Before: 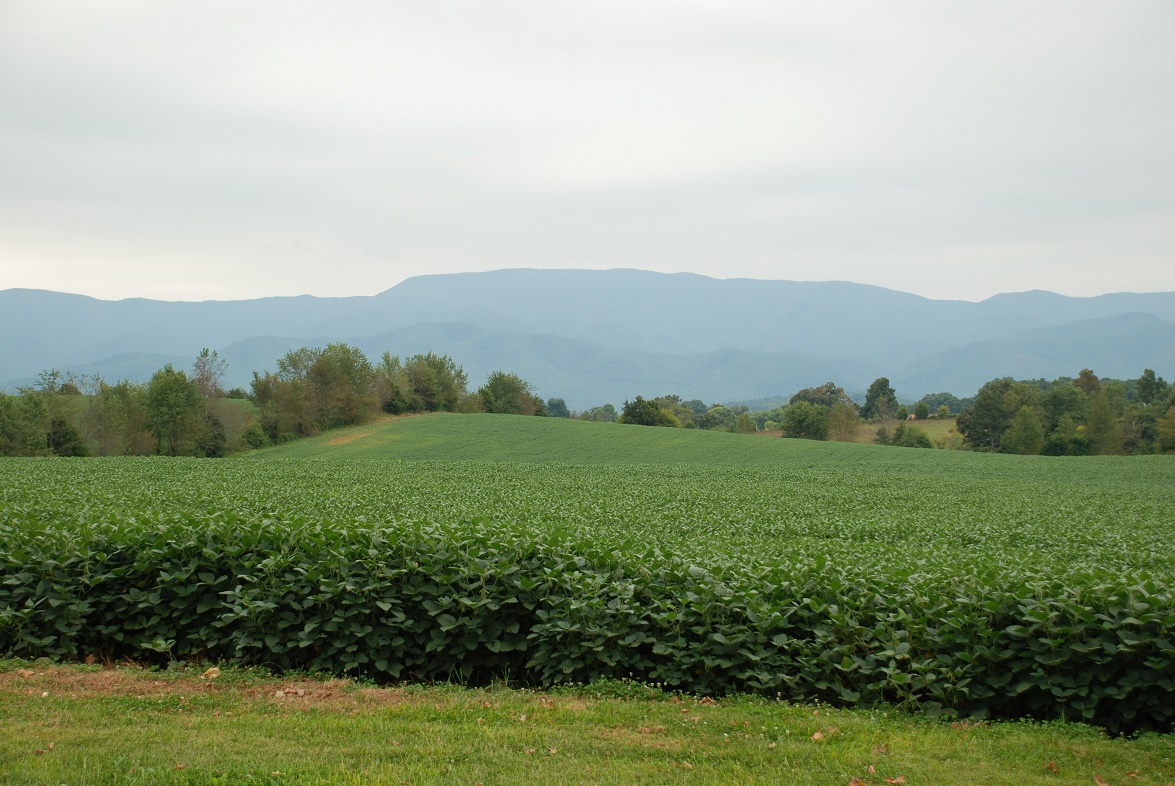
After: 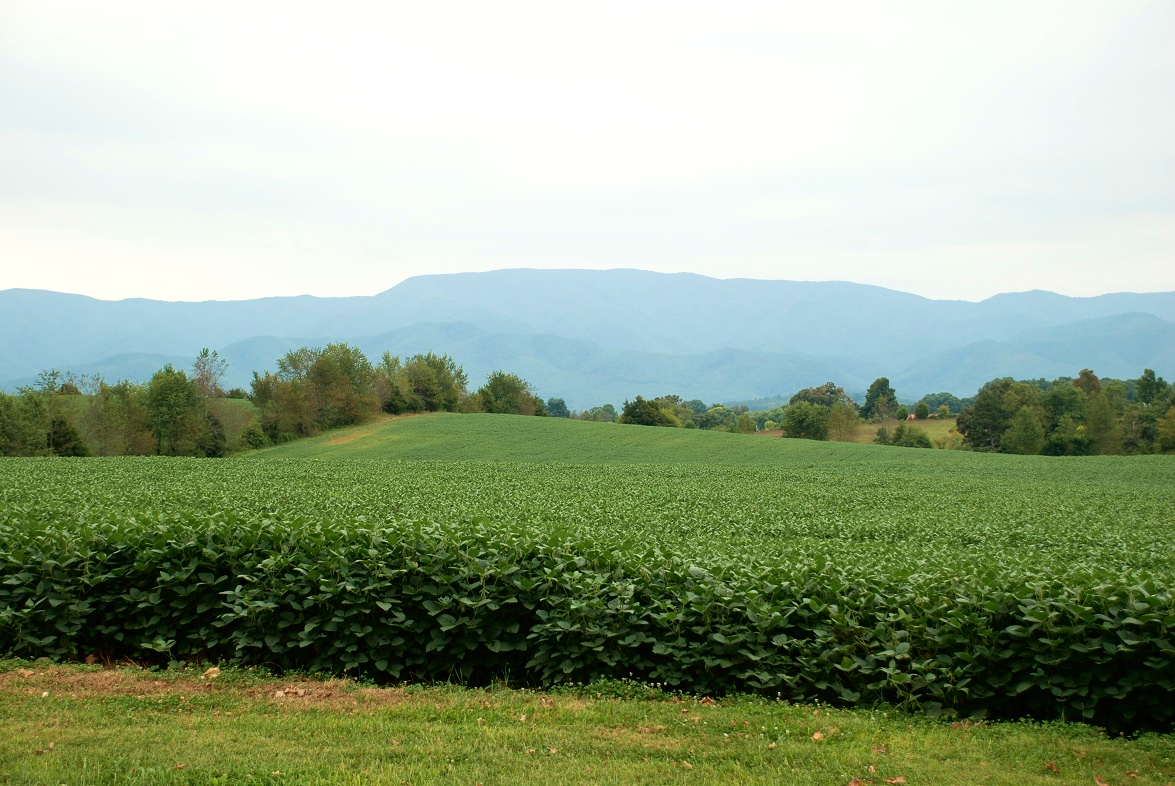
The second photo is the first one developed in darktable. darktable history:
velvia: strength 36.35%
levels: levels [0, 0.492, 0.984]
tone curve: curves: ch0 [(0, 0) (0.003, 0.001) (0.011, 0.005) (0.025, 0.011) (0.044, 0.02) (0.069, 0.031) (0.1, 0.045) (0.136, 0.077) (0.177, 0.124) (0.224, 0.181) (0.277, 0.245) (0.335, 0.316) (0.399, 0.393) (0.468, 0.477) (0.543, 0.568) (0.623, 0.666) (0.709, 0.771) (0.801, 0.871) (0.898, 0.965) (1, 1)], color space Lab, independent channels, preserve colors none
